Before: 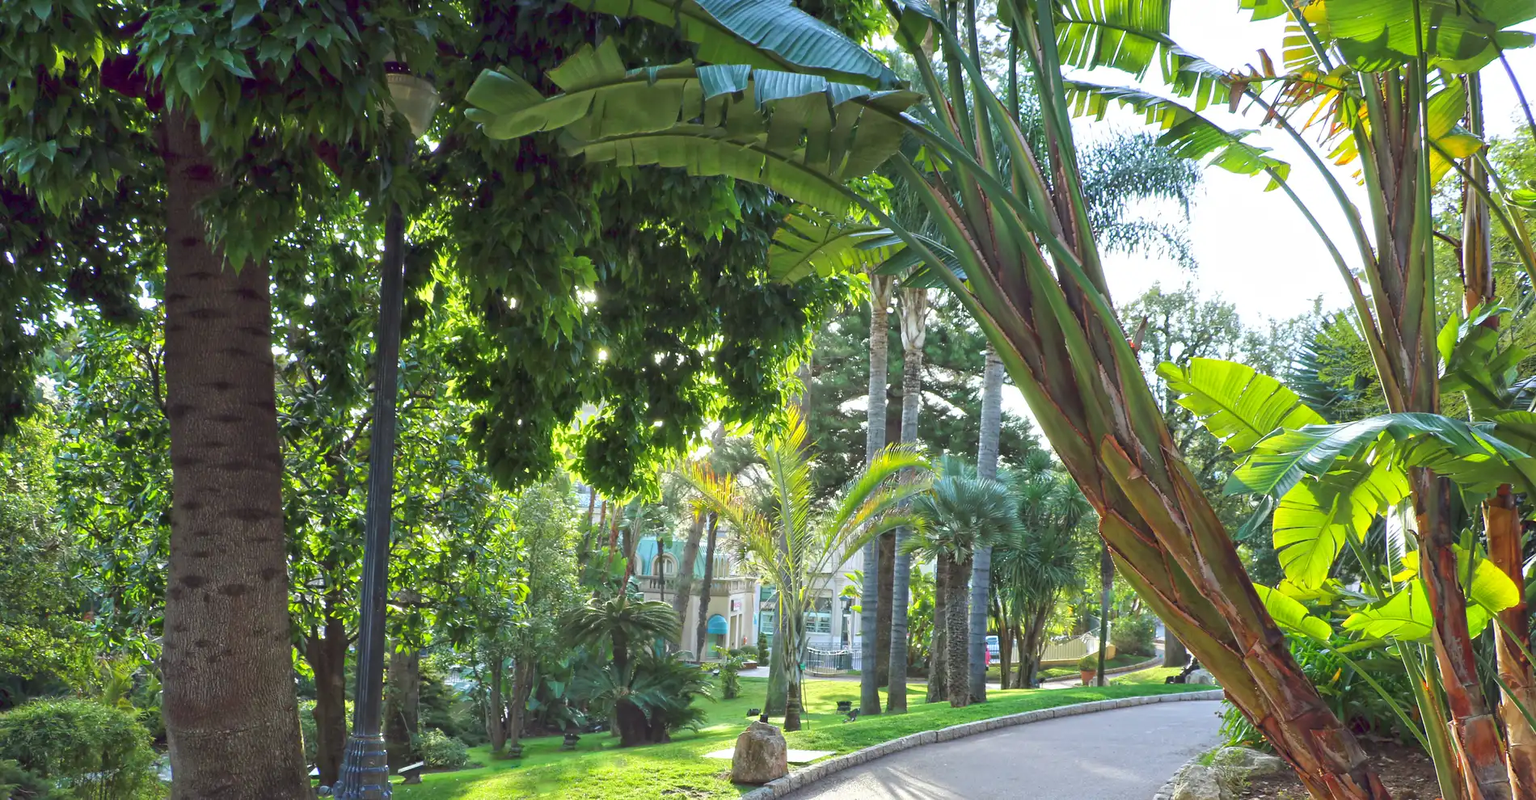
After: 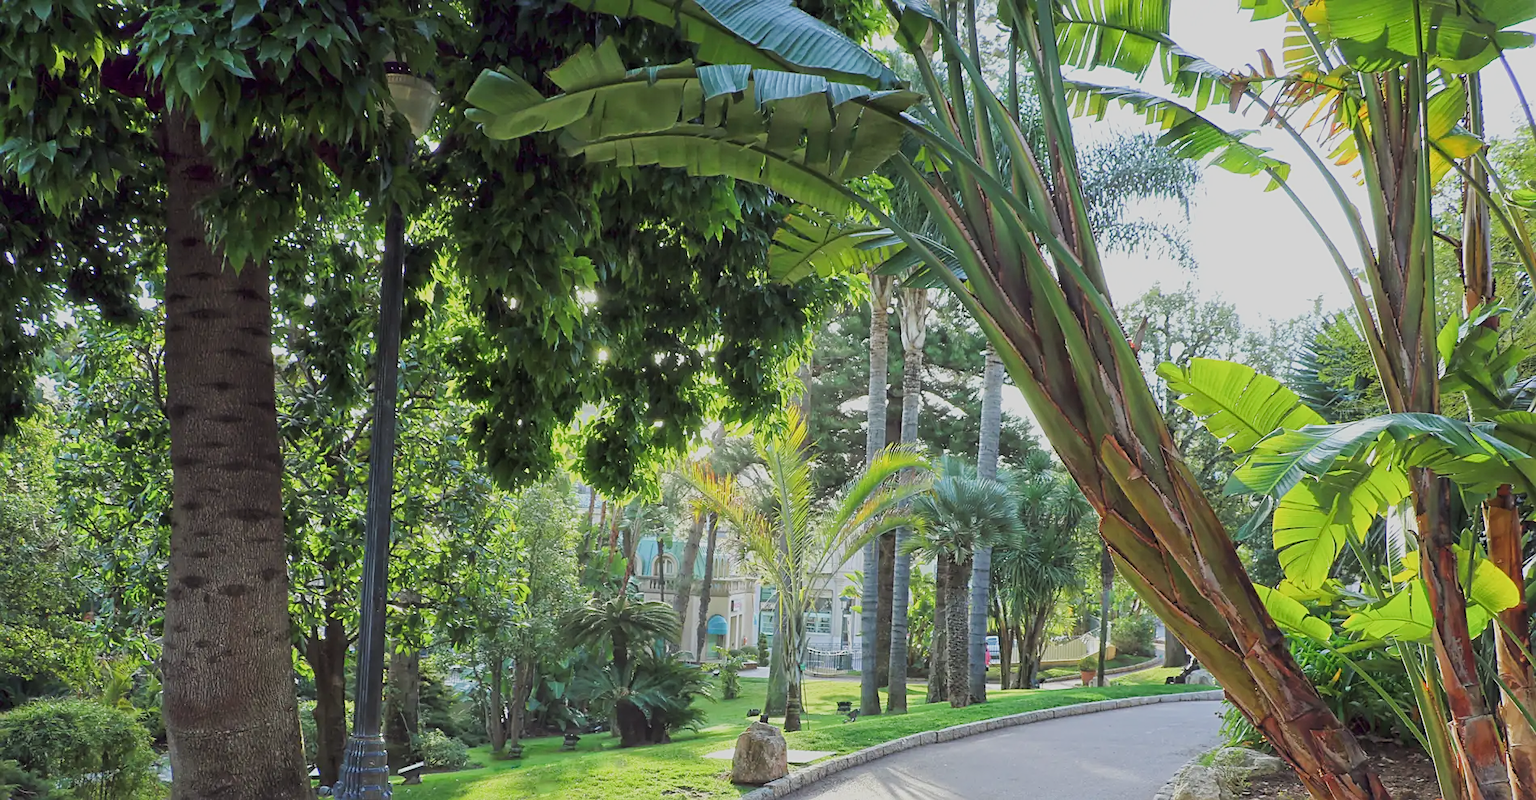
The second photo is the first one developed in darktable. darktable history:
sharpen: on, module defaults
haze removal: strength -0.084, distance 0.353, compatibility mode true, adaptive false
filmic rgb: black relative exposure -7.65 EV, white relative exposure 4.56 EV, hardness 3.61, iterations of high-quality reconstruction 0
